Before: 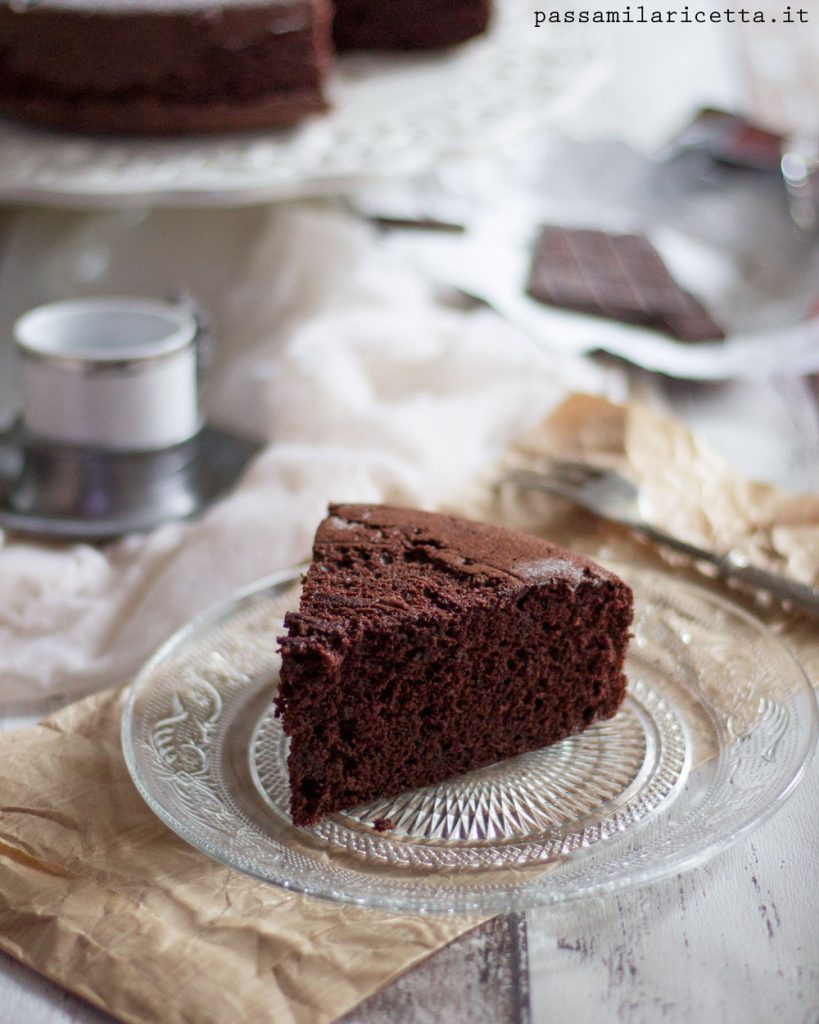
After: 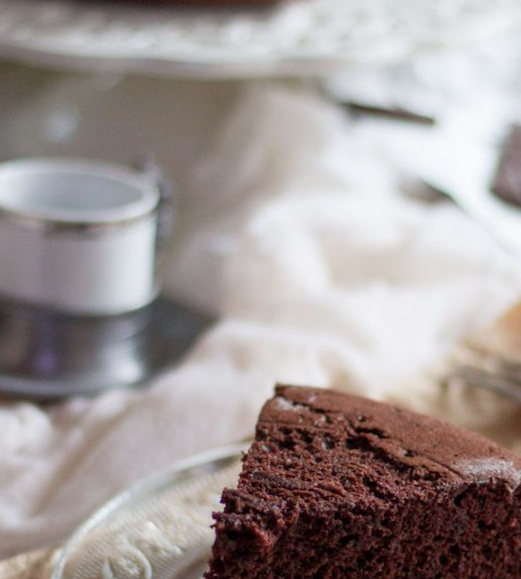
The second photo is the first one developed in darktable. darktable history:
crop and rotate: angle -4.99°, left 2.122%, top 6.945%, right 27.566%, bottom 30.519%
